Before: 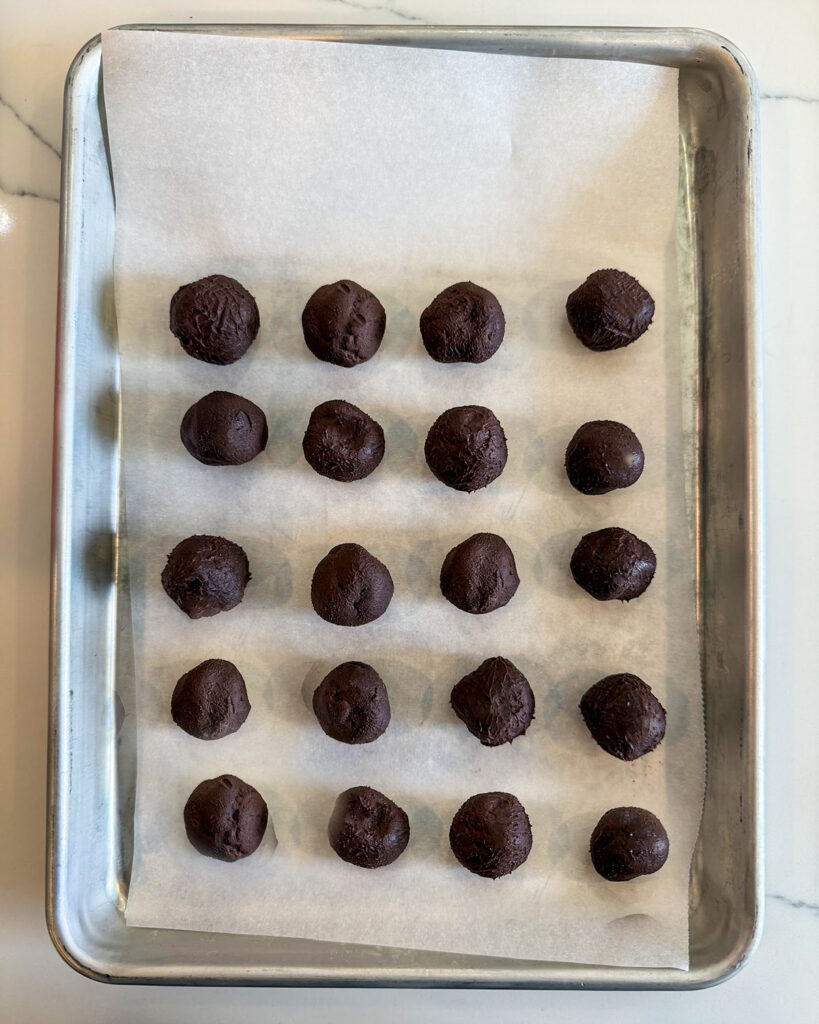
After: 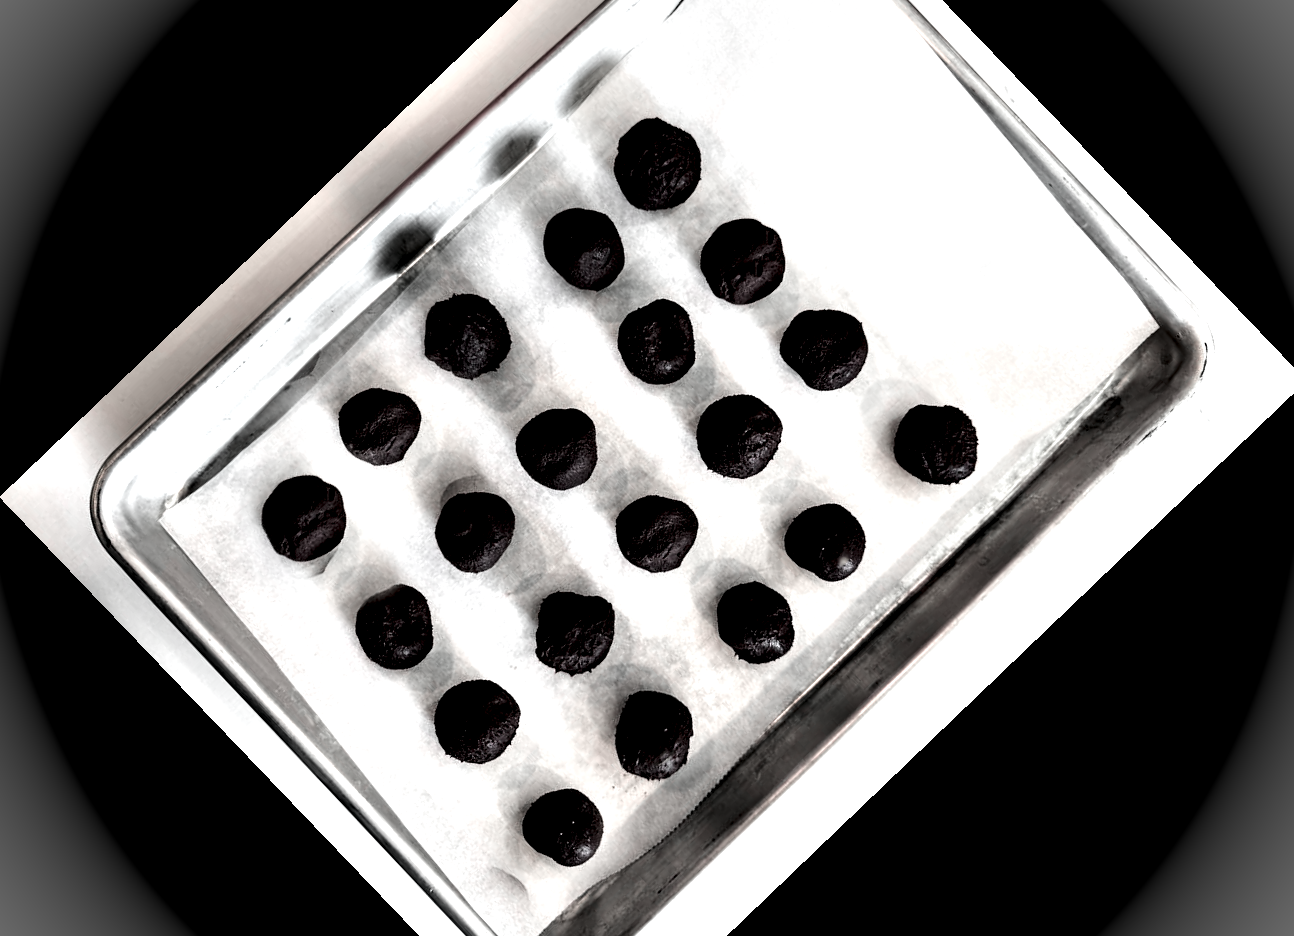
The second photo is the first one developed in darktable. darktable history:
color contrast: green-magenta contrast 0.3, blue-yellow contrast 0.15
contrast equalizer: octaves 7, y [[0.6 ×6], [0.55 ×6], [0 ×6], [0 ×6], [0 ×6]]
color zones: curves: ch0 [(0, 0.48) (0.209, 0.398) (0.305, 0.332) (0.429, 0.493) (0.571, 0.5) (0.714, 0.5) (0.857, 0.5) (1, 0.48)]; ch1 [(0, 0.736) (0.143, 0.625) (0.225, 0.371) (0.429, 0.256) (0.571, 0.241) (0.714, 0.213) (0.857, 0.48) (1, 0.736)]; ch2 [(0, 0.448) (0.143, 0.498) (0.286, 0.5) (0.429, 0.5) (0.571, 0.5) (0.714, 0.5) (0.857, 0.5) (1, 0.448)]
crop and rotate: angle -46.26°, top 16.234%, right 0.912%, bottom 11.704%
tone equalizer: -8 EV -0.75 EV, -7 EV -0.7 EV, -6 EV -0.6 EV, -5 EV -0.4 EV, -3 EV 0.4 EV, -2 EV 0.6 EV, -1 EV 0.7 EV, +0 EV 0.75 EV, edges refinement/feathering 500, mask exposure compensation -1.57 EV, preserve details no
shadows and highlights: shadows -23.08, highlights 46.15, soften with gaussian
vignetting: fall-off start 100%, brightness 0.3, saturation 0
